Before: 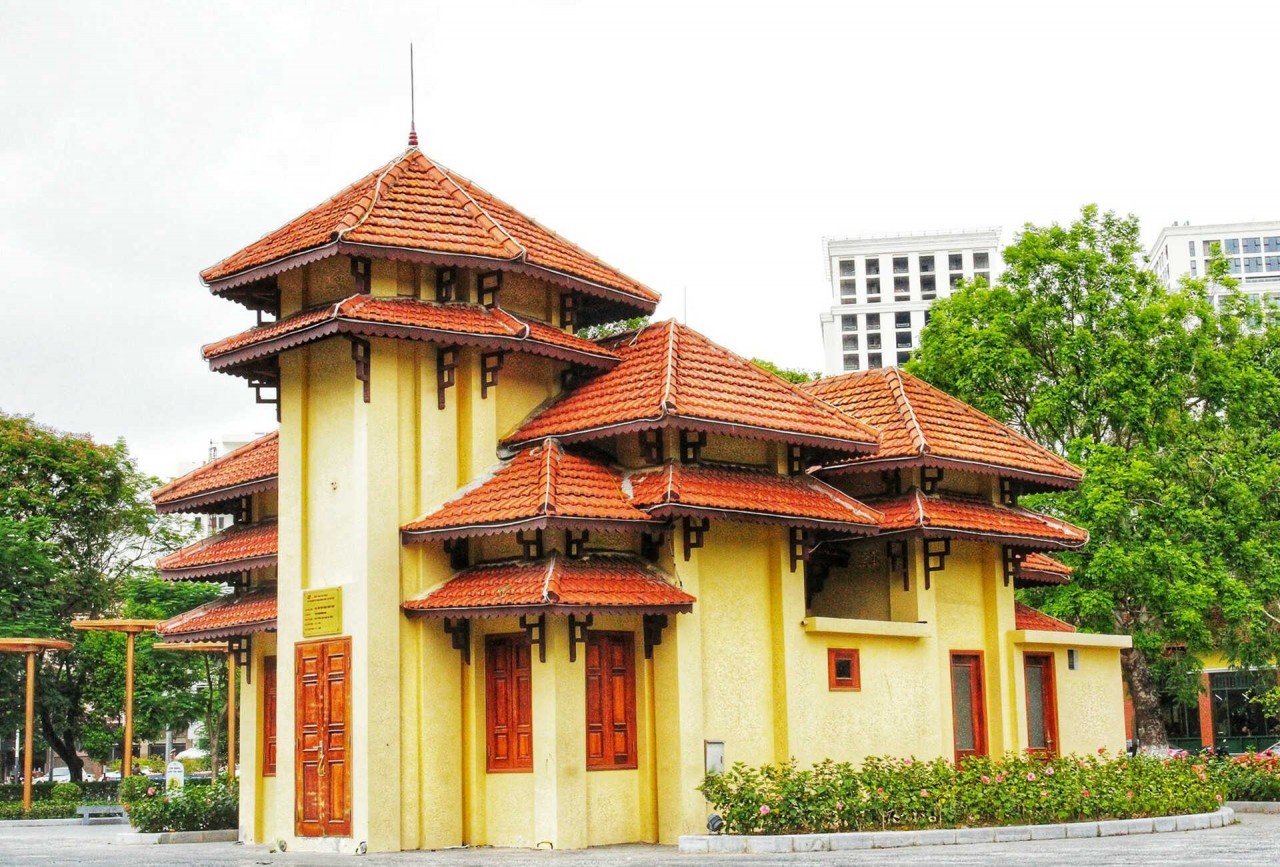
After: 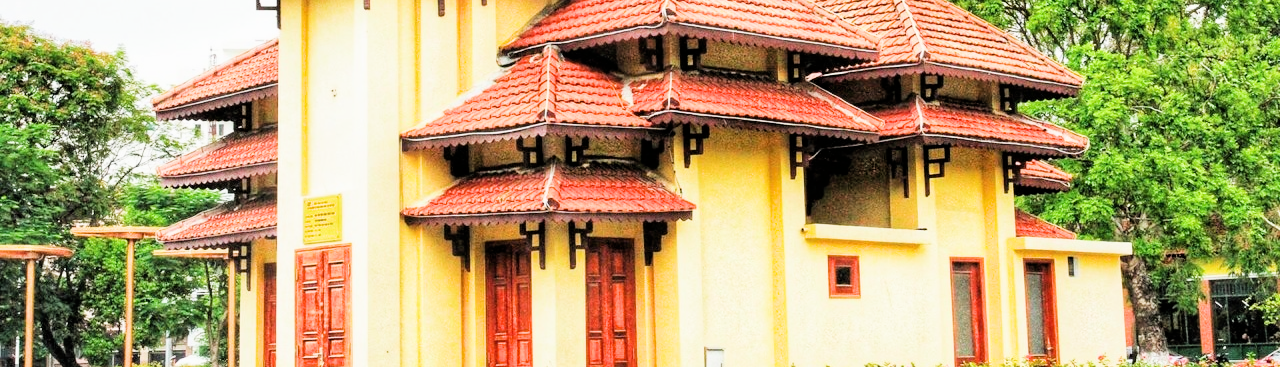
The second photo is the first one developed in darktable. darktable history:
crop: top 45.393%, bottom 12.17%
exposure: black level correction 0, exposure 1.103 EV, compensate highlight preservation false
filmic rgb: black relative exposure -5.14 EV, white relative exposure 3.95 EV, hardness 2.9, contrast 1.3, highlights saturation mix -29.21%
